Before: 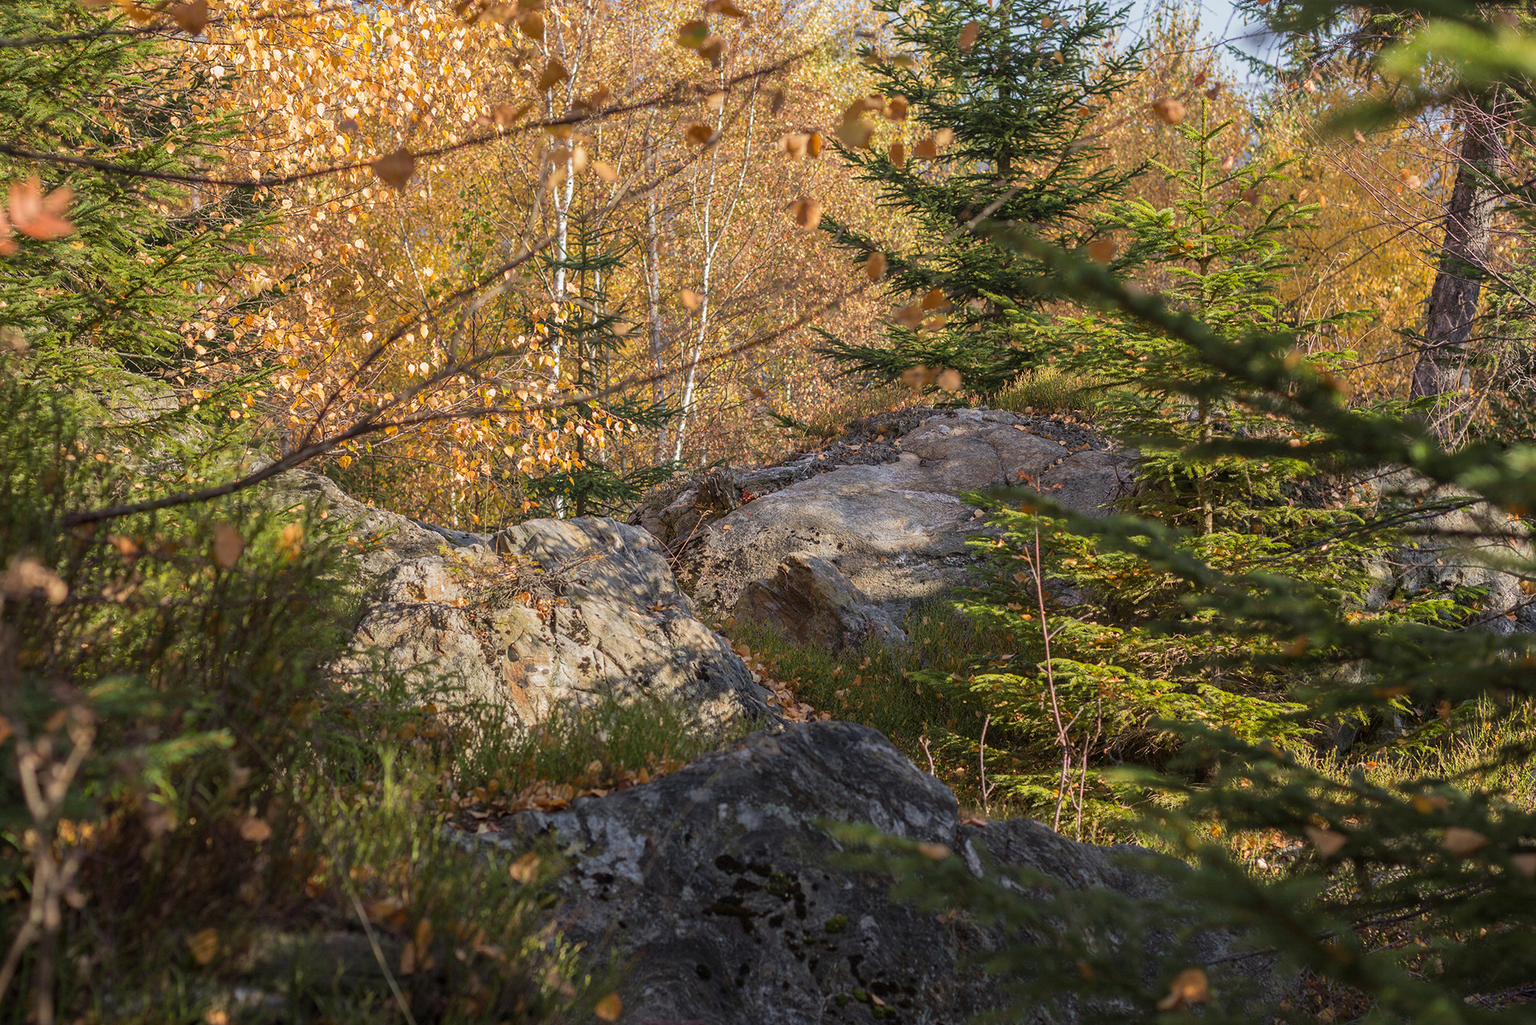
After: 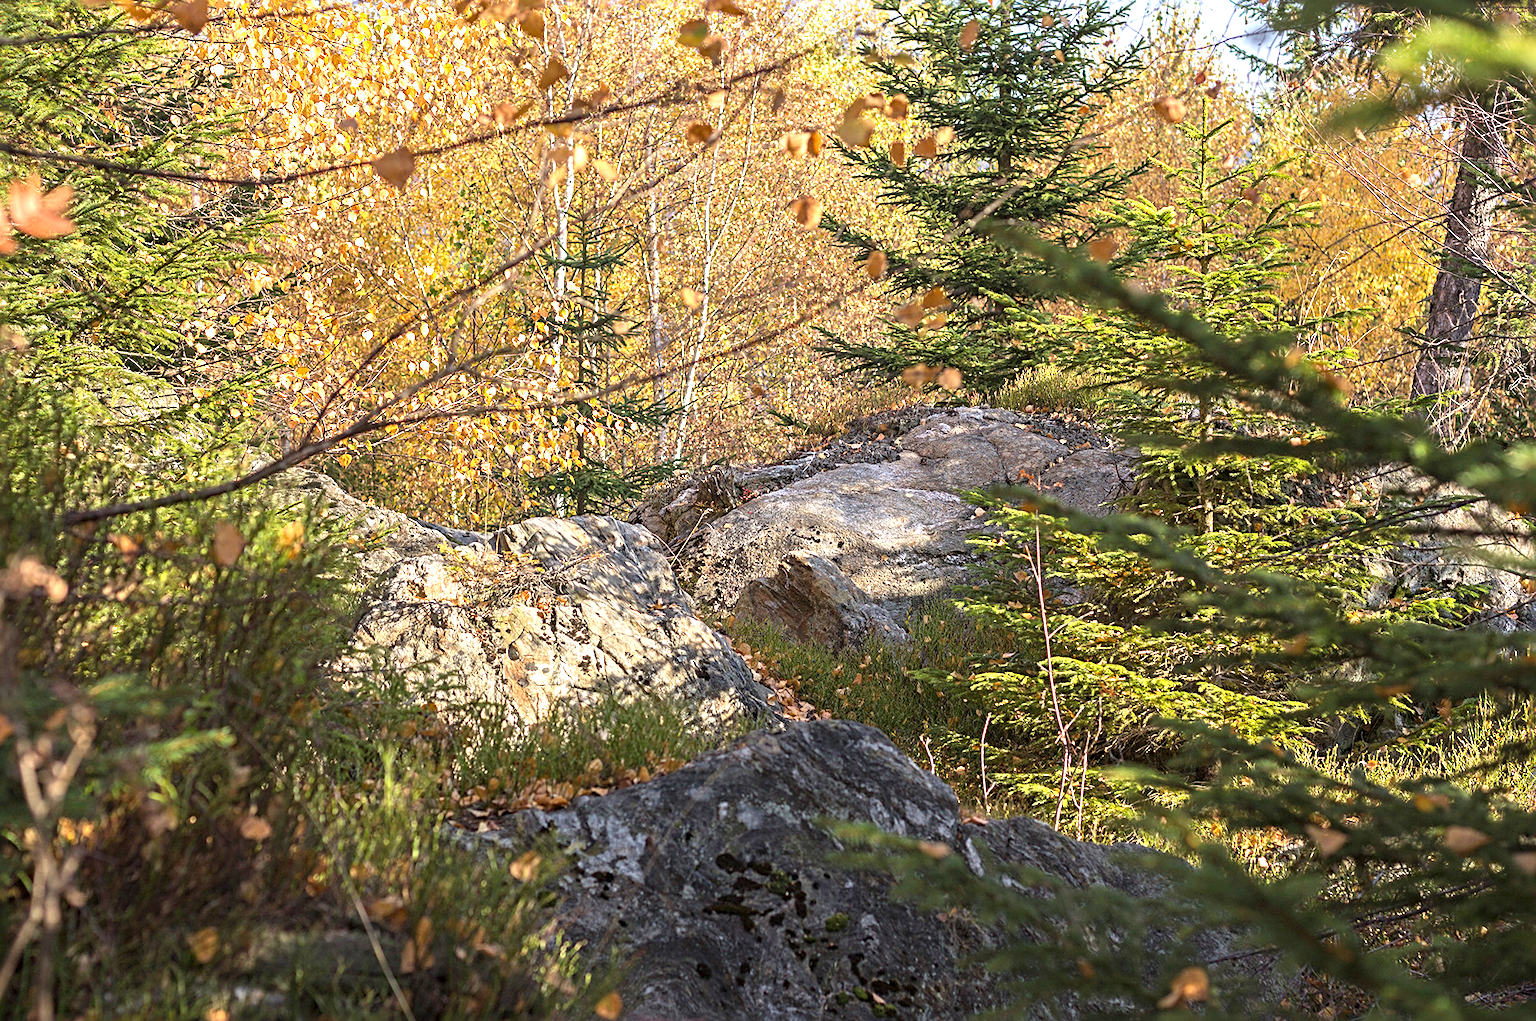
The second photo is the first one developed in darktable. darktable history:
exposure: exposure 0.924 EV, compensate highlight preservation false
crop: top 0.196%, bottom 0.111%
sharpen: radius 3.965
